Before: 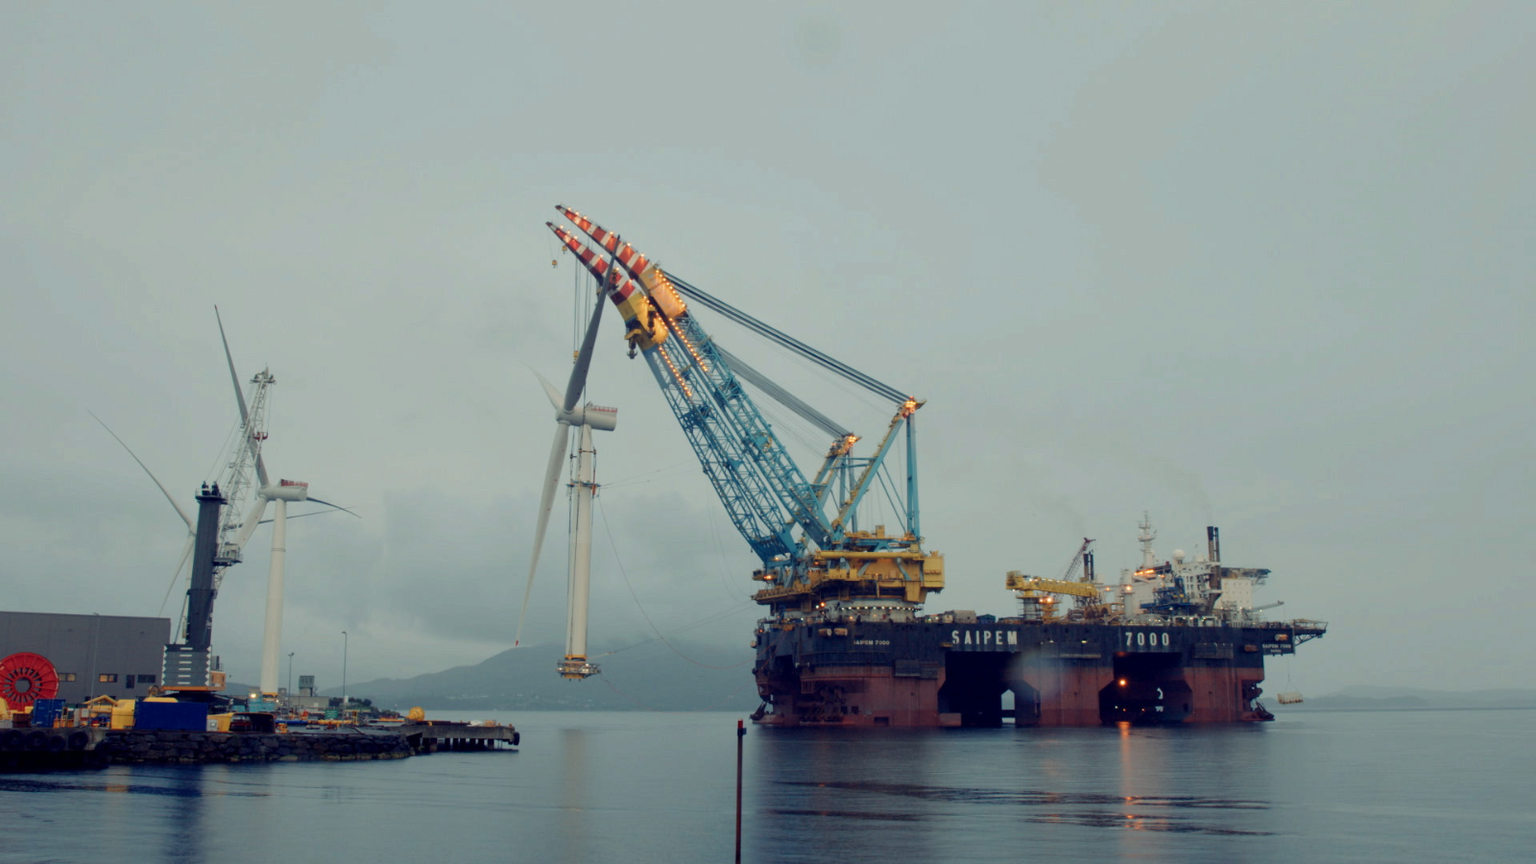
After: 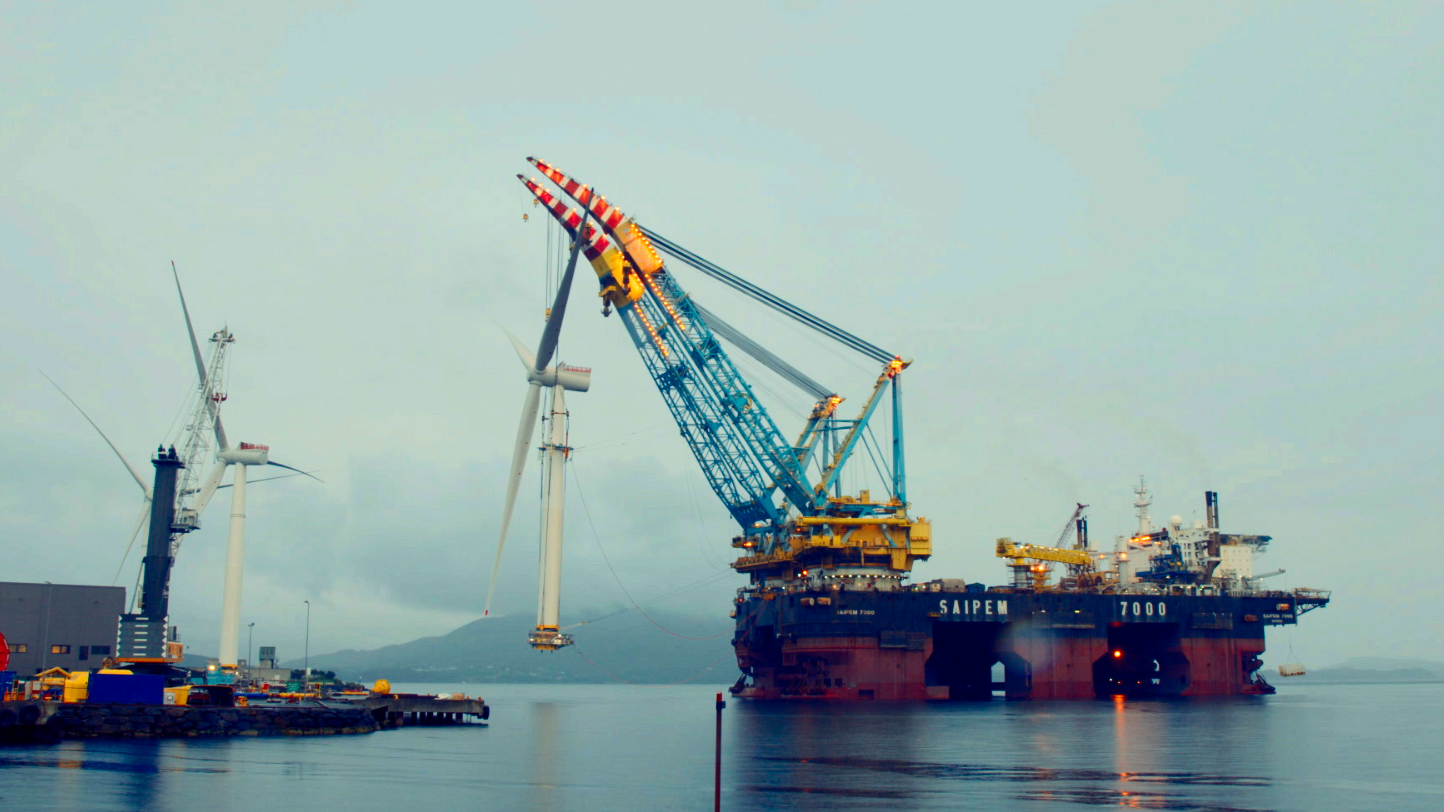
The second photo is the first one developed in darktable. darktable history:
crop: left 3.305%, top 6.436%, right 6.389%, bottom 3.258%
contrast brightness saturation: contrast 0.23, brightness 0.1, saturation 0.29
color zones: curves: ch0 [(0, 0.613) (0.01, 0.613) (0.245, 0.448) (0.498, 0.529) (0.642, 0.665) (0.879, 0.777) (0.99, 0.613)]; ch1 [(0, 0) (0.143, 0) (0.286, 0) (0.429, 0) (0.571, 0) (0.714, 0) (0.857, 0)], mix -131.09%
